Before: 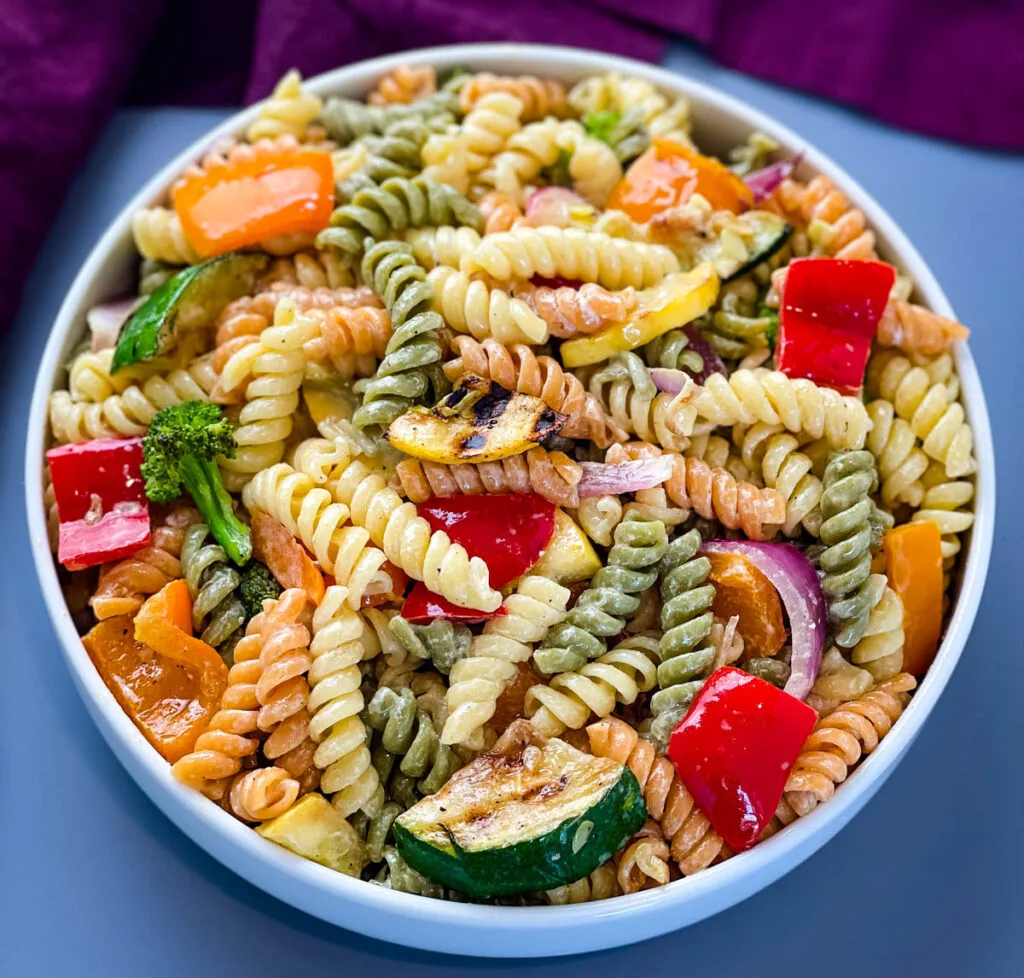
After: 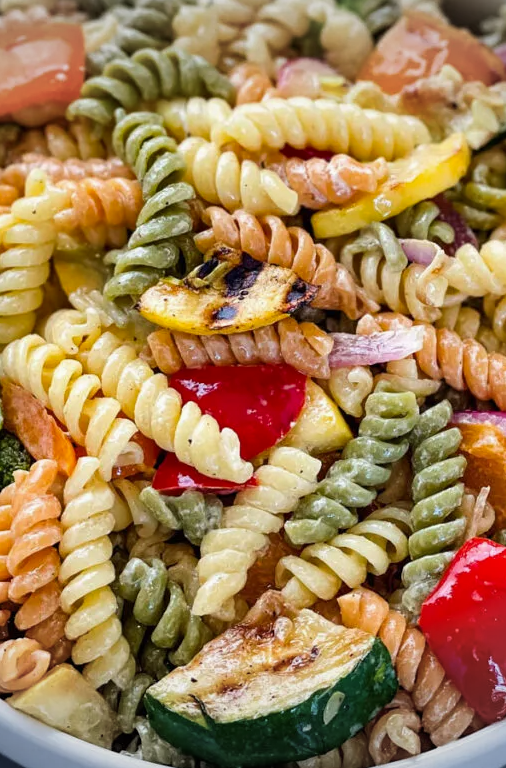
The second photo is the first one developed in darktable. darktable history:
shadows and highlights: shadows 43.71, white point adjustment -1.46, soften with gaussian
crop and rotate: angle 0.02°, left 24.353%, top 13.219%, right 26.156%, bottom 8.224%
vignetting: fall-off start 100%, brightness -0.282, width/height ratio 1.31
